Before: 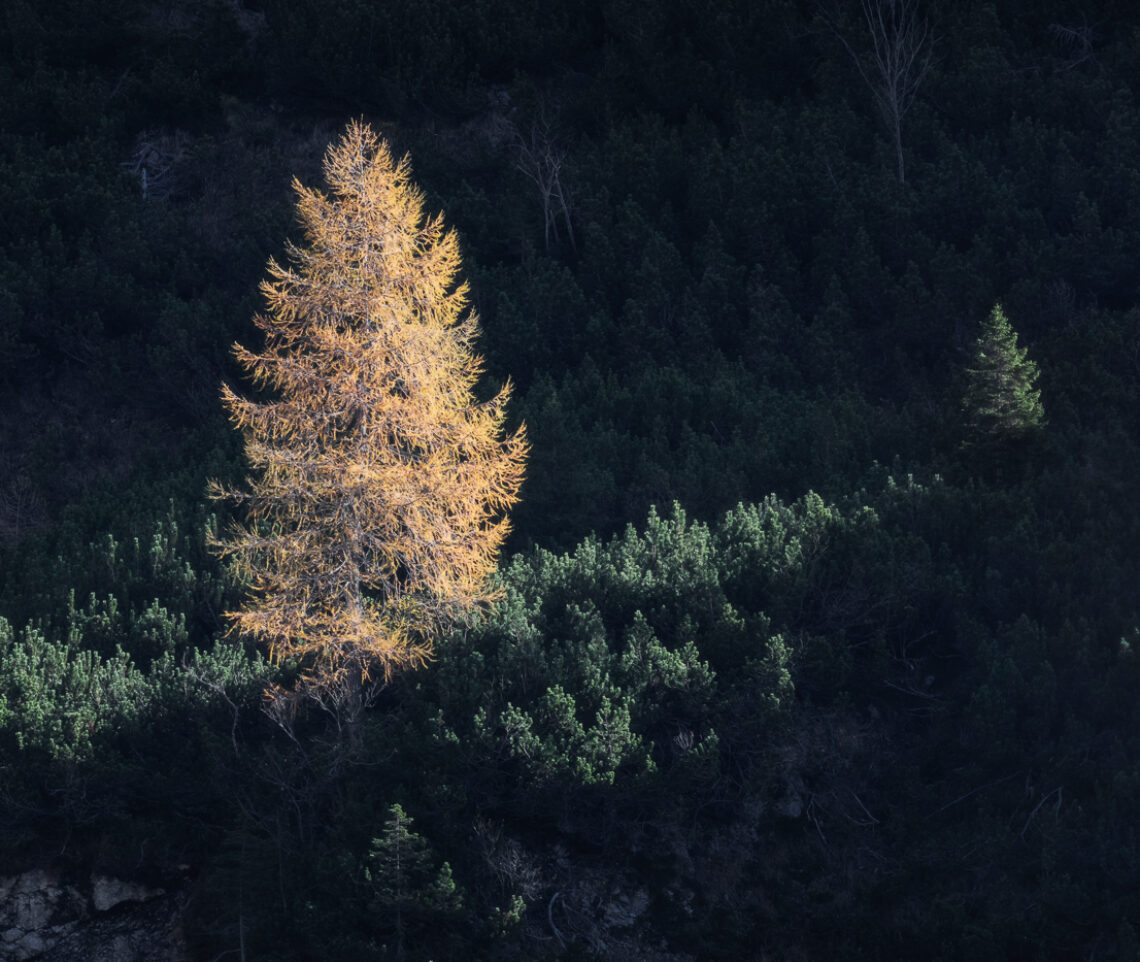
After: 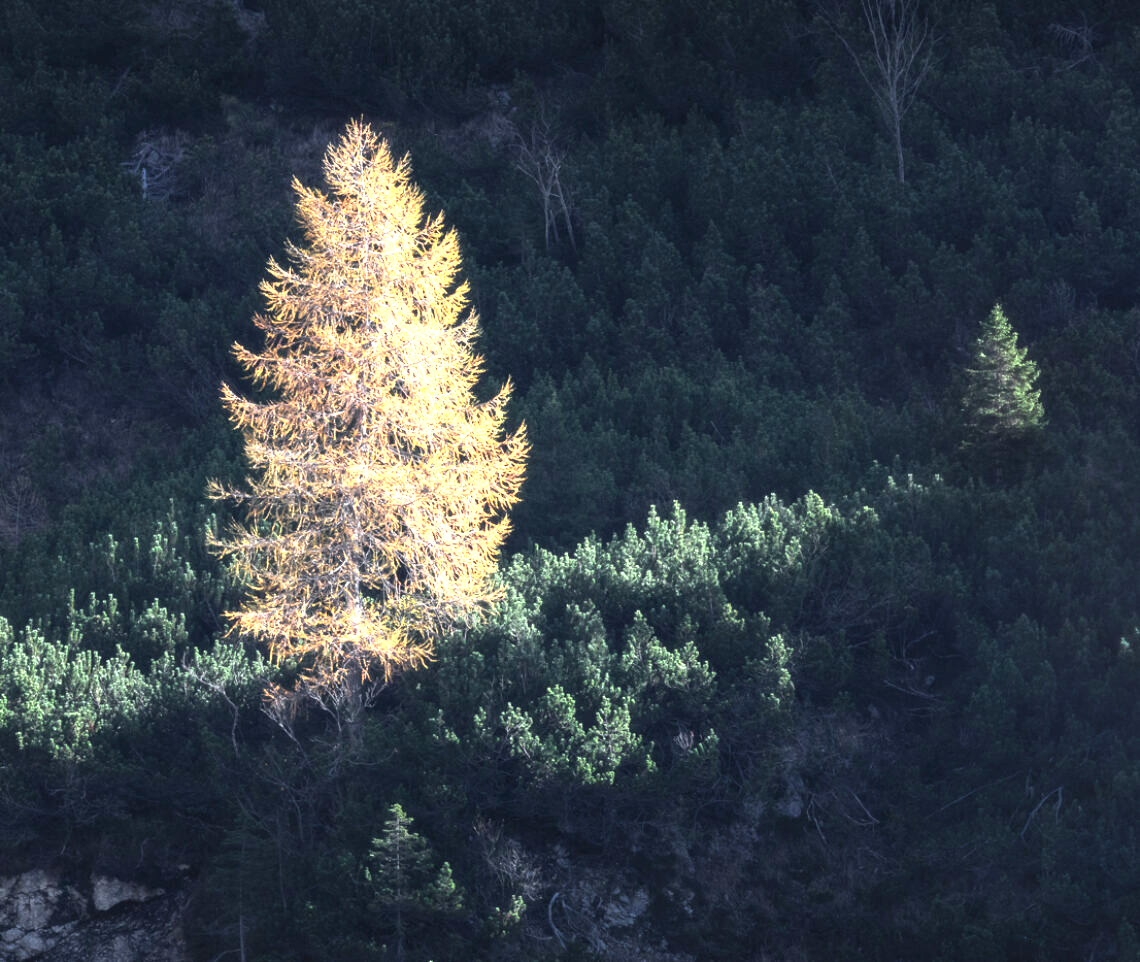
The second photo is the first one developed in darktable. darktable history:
exposure: black level correction 0, exposure 1.487 EV, compensate highlight preservation false
